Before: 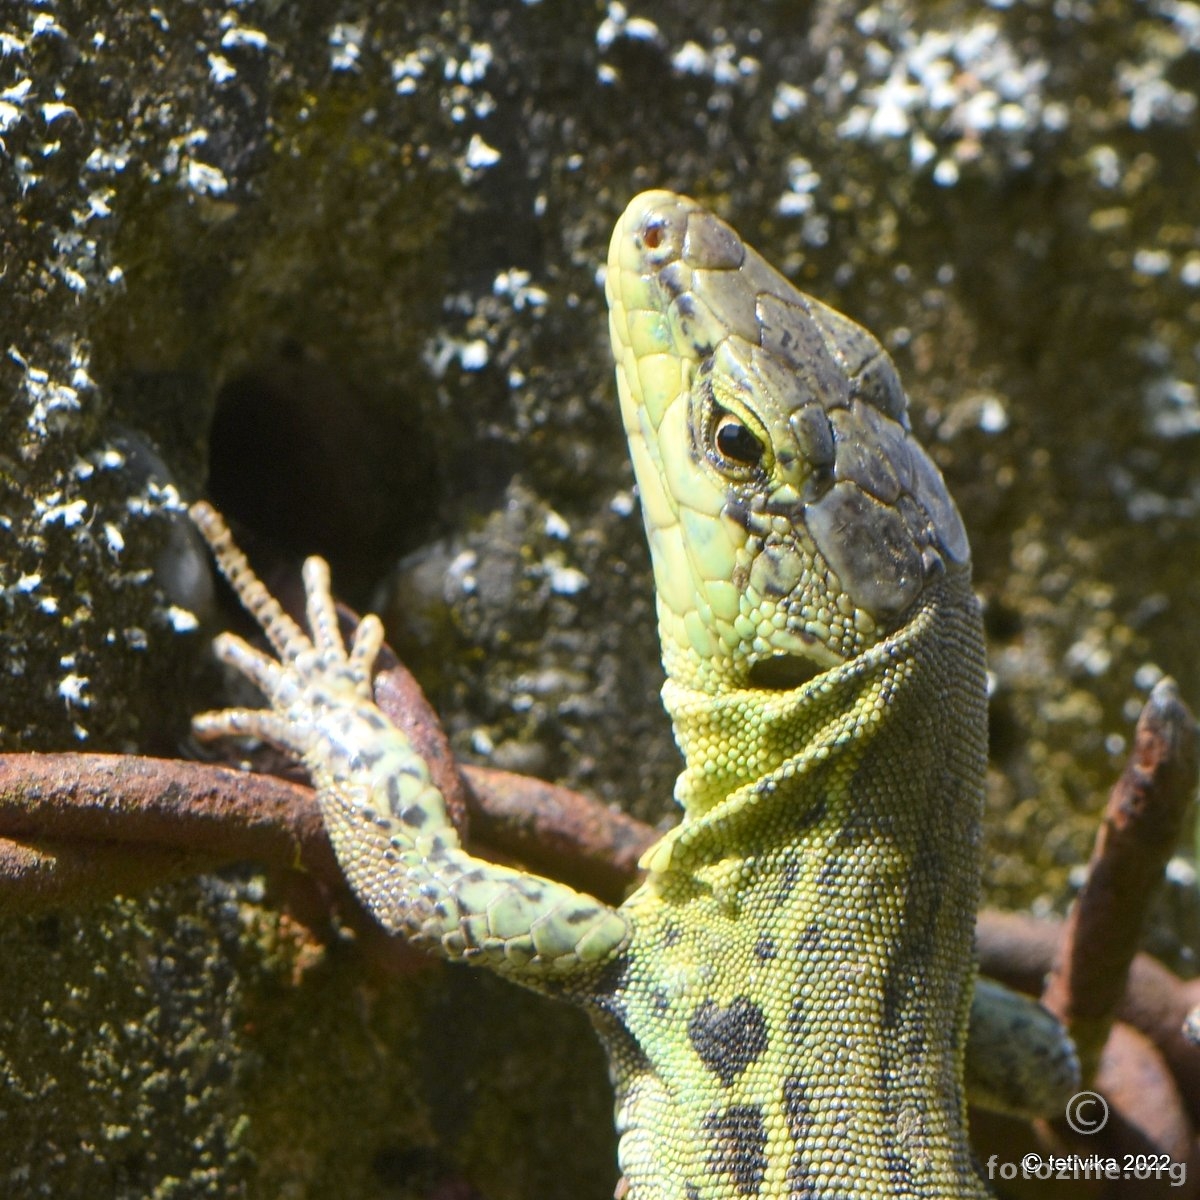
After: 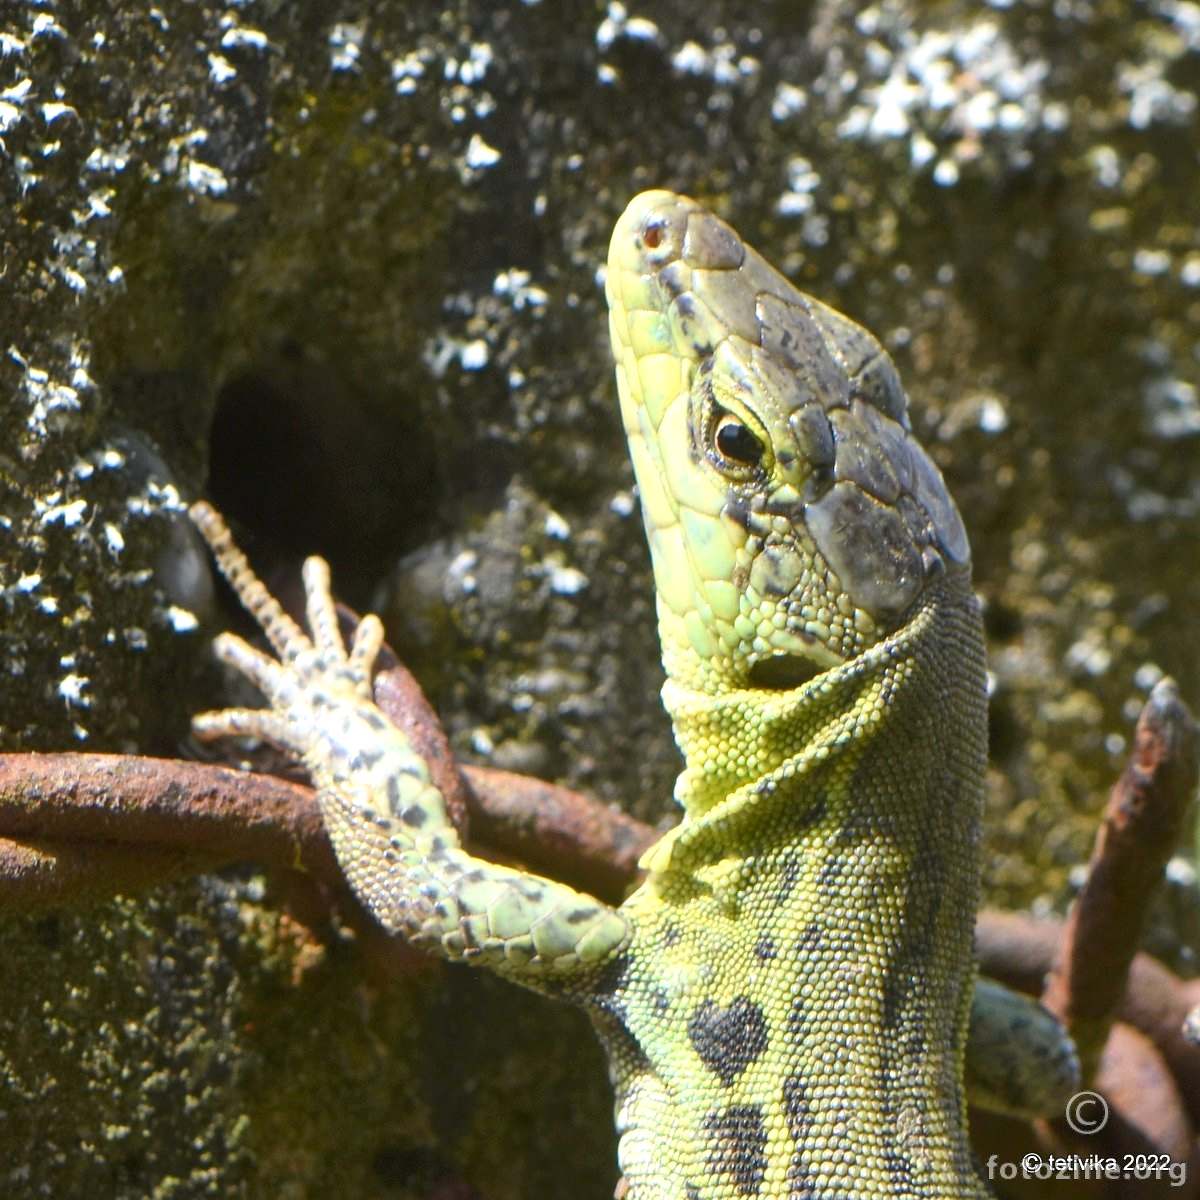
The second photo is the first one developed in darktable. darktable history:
exposure: exposure 0.212 EV, compensate highlight preservation false
